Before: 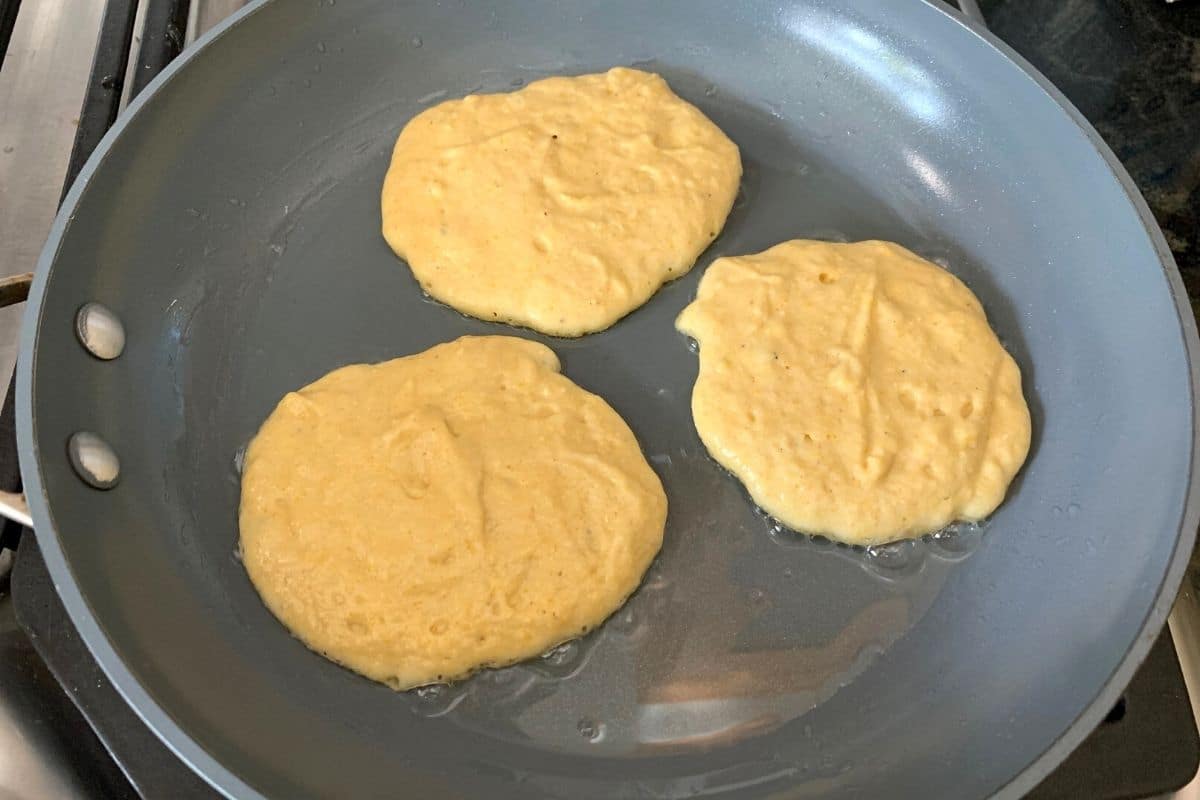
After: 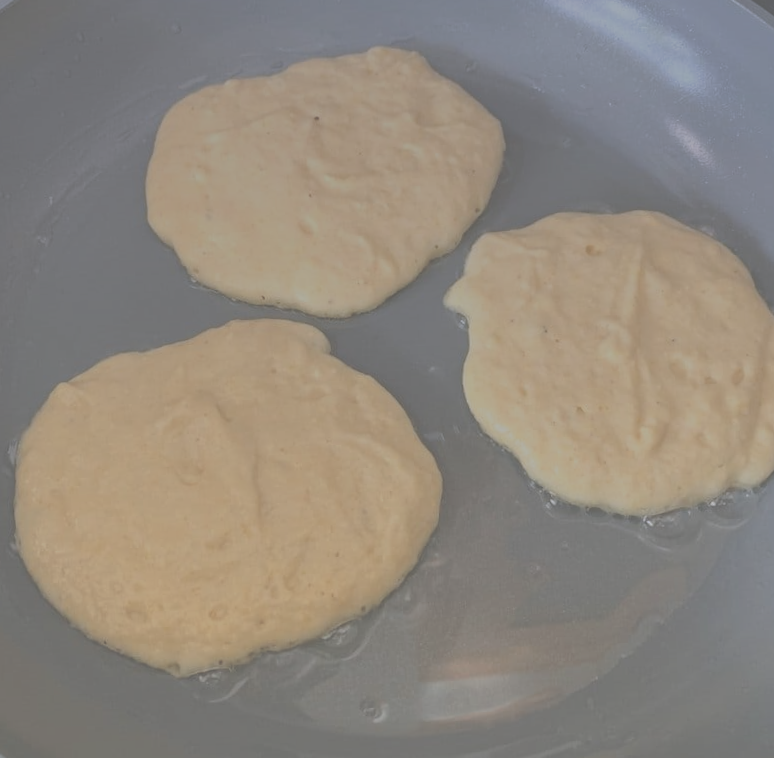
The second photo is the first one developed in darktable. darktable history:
crop and rotate: left 18.442%, right 15.508%
contrast brightness saturation: contrast -0.1, saturation -0.1
graduated density: hue 238.83°, saturation 50%
tone curve: curves: ch0 [(0, 0) (0.003, 0.322) (0.011, 0.327) (0.025, 0.345) (0.044, 0.365) (0.069, 0.378) (0.1, 0.391) (0.136, 0.403) (0.177, 0.412) (0.224, 0.429) (0.277, 0.448) (0.335, 0.474) (0.399, 0.503) (0.468, 0.537) (0.543, 0.57) (0.623, 0.61) (0.709, 0.653) (0.801, 0.699) (0.898, 0.75) (1, 1)], preserve colors none
rotate and perspective: rotation -2°, crop left 0.022, crop right 0.978, crop top 0.049, crop bottom 0.951
